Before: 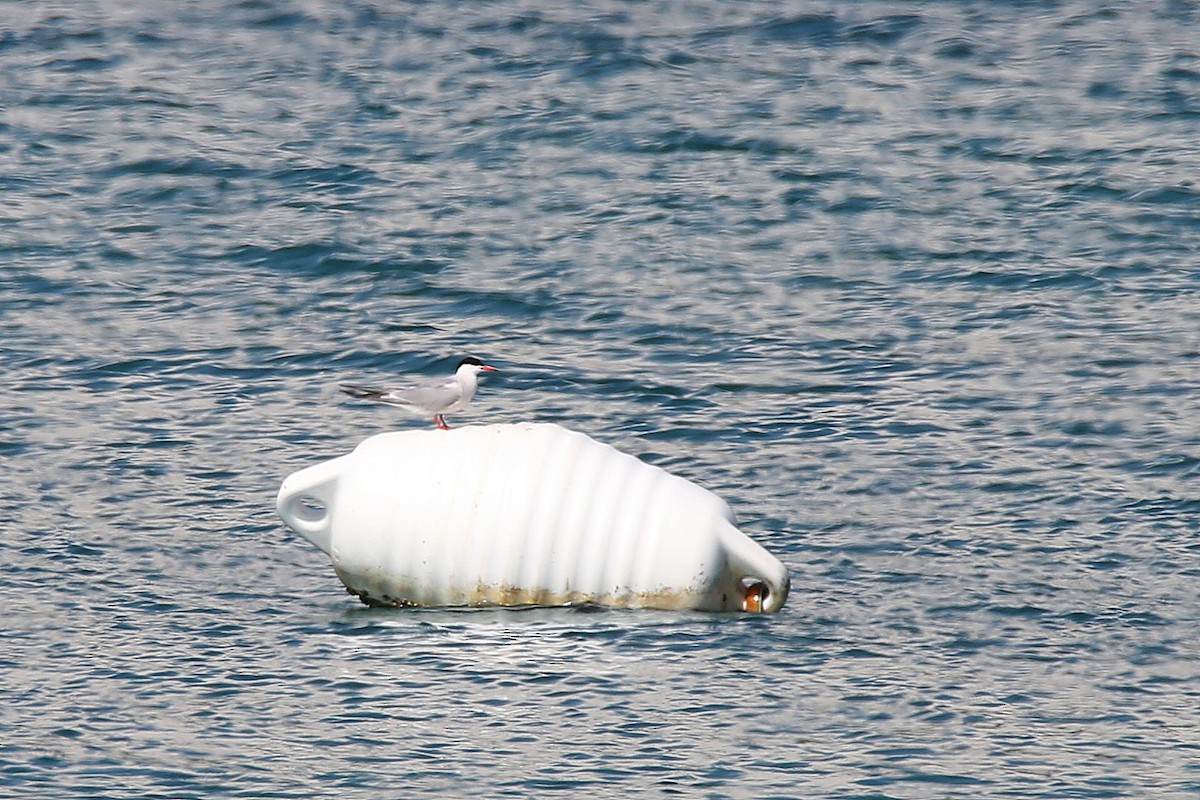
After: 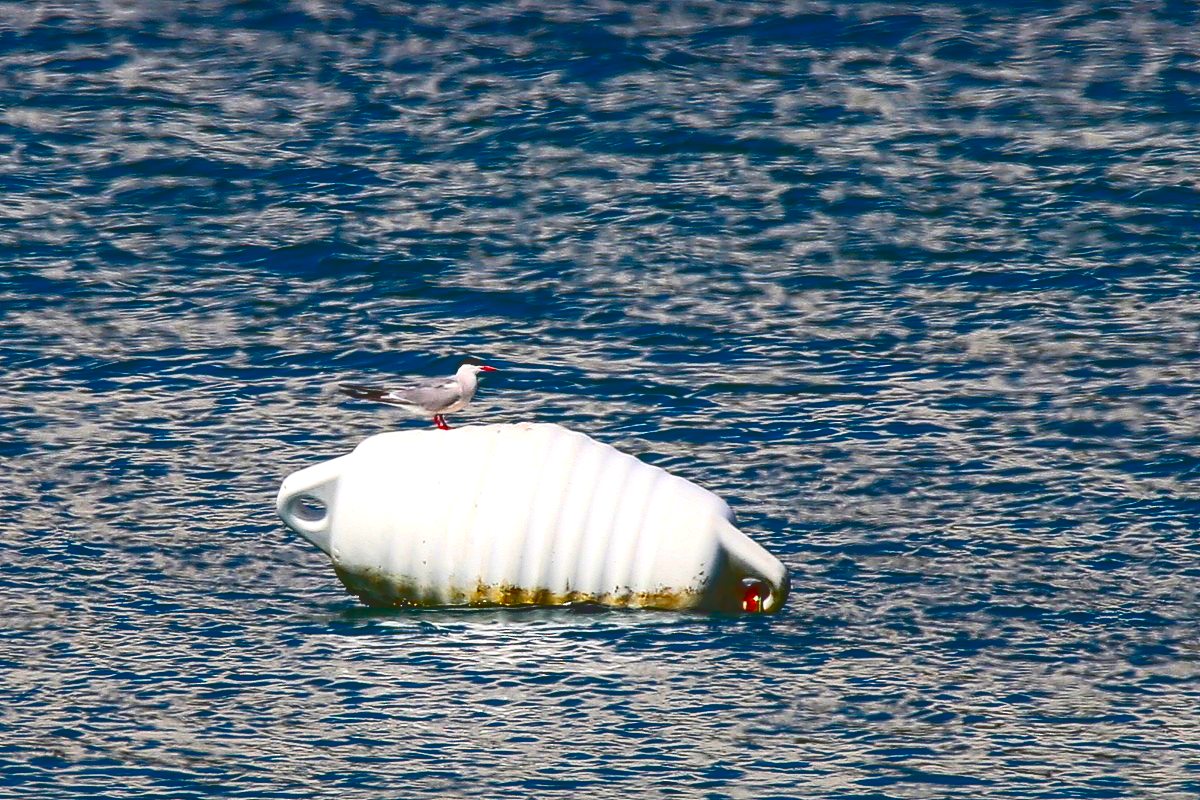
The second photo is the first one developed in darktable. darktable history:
contrast brightness saturation: brightness -0.992, saturation 0.982
exposure: exposure 0.609 EV, compensate highlight preservation false
tone curve: curves: ch0 [(0, 0.148) (0.191, 0.225) (0.712, 0.695) (0.864, 0.797) (1, 0.839)], color space Lab, independent channels, preserve colors none
local contrast: on, module defaults
